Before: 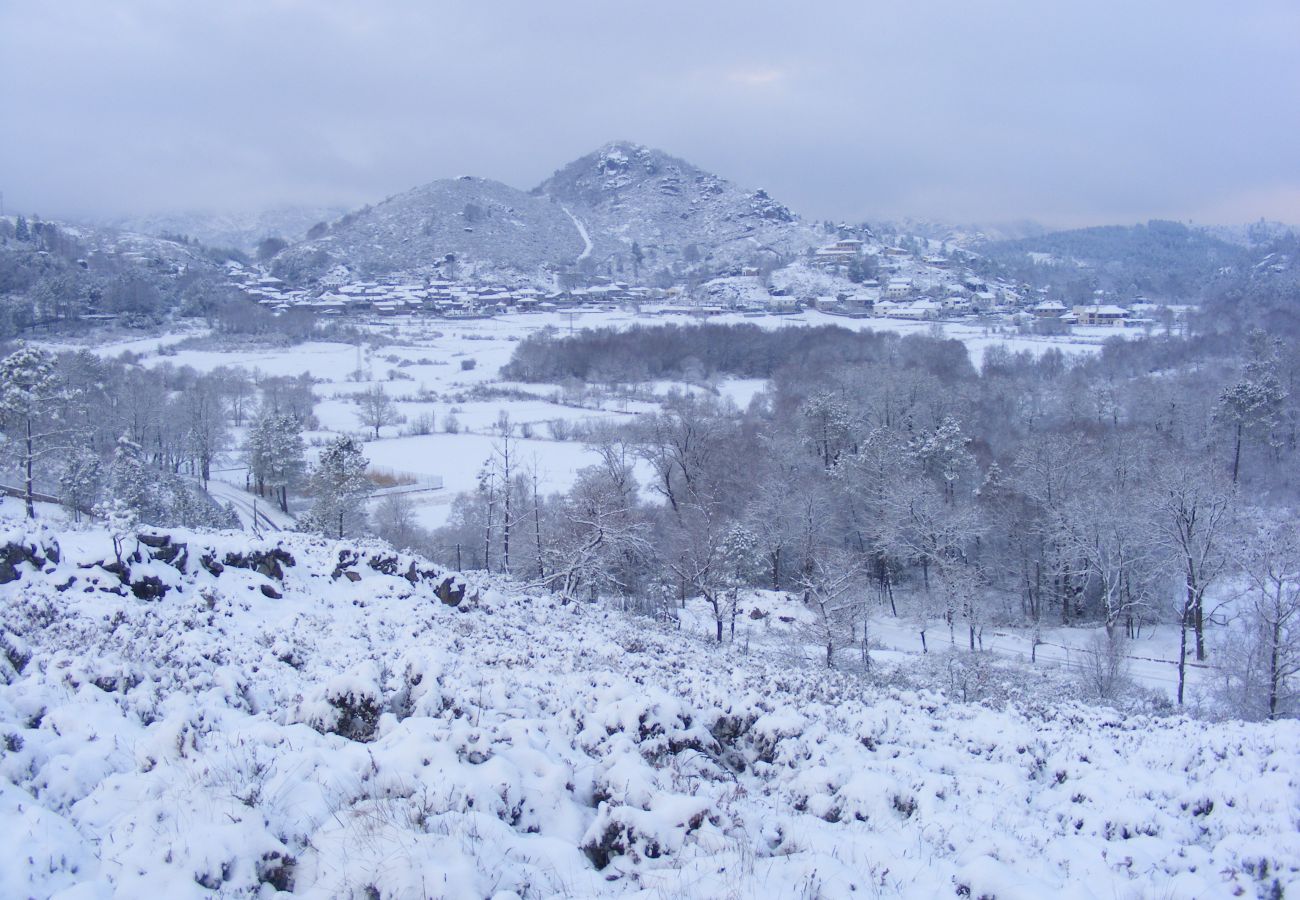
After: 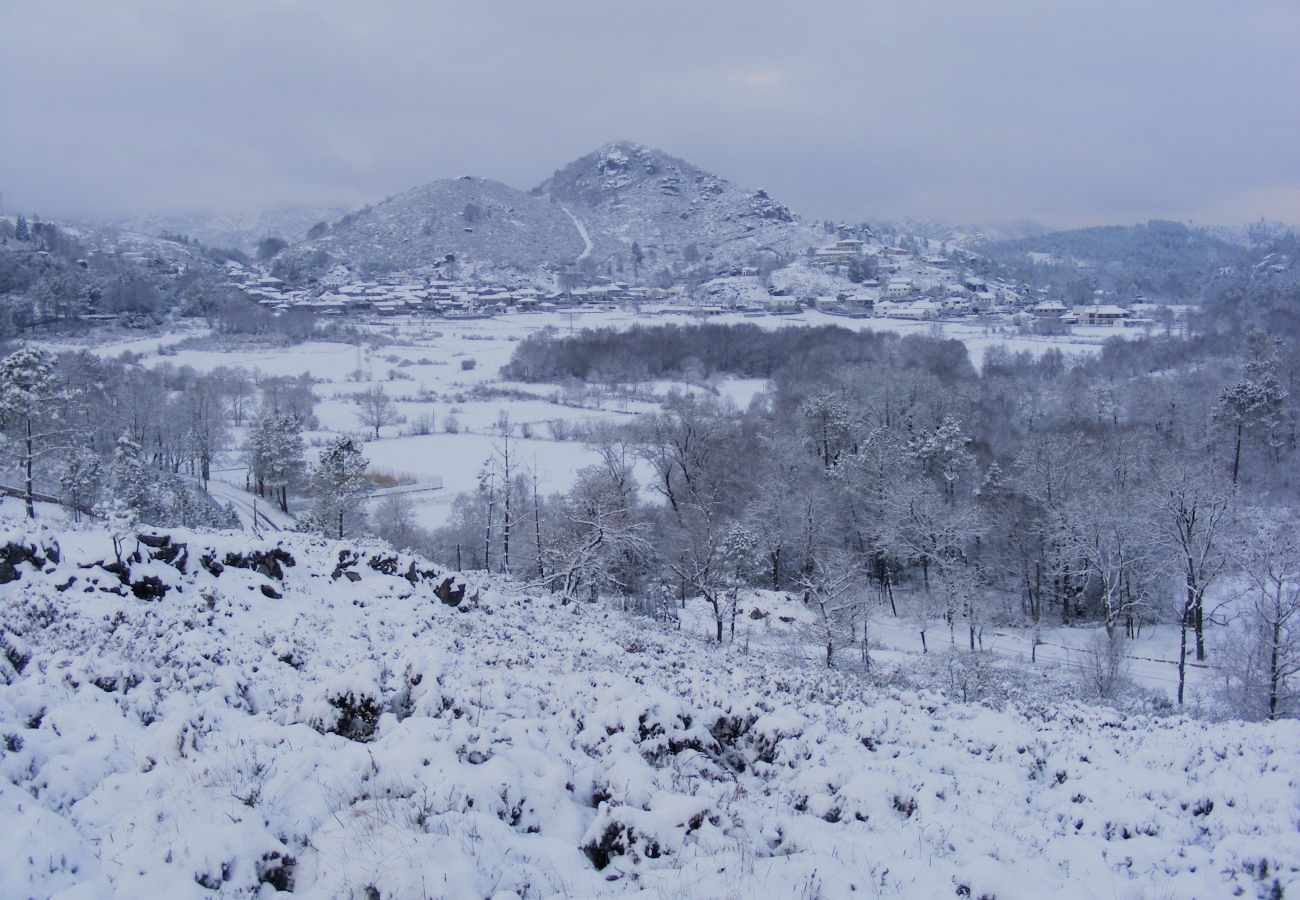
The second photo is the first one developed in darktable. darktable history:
filmic rgb: black relative exposure -5.06 EV, white relative exposure 3.99 EV, hardness 2.87, contrast 1.405, highlights saturation mix -19.19%
exposure: black level correction -0.015, exposure -0.505 EV, compensate highlight preservation false
